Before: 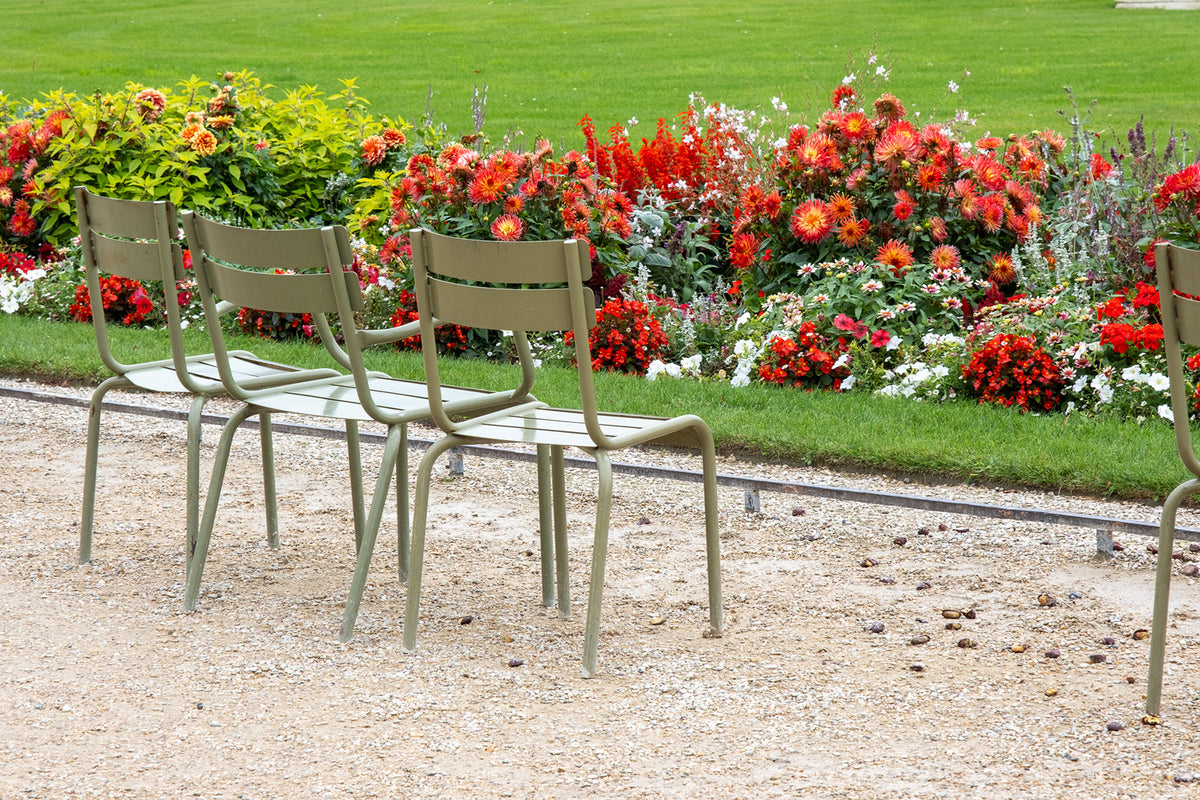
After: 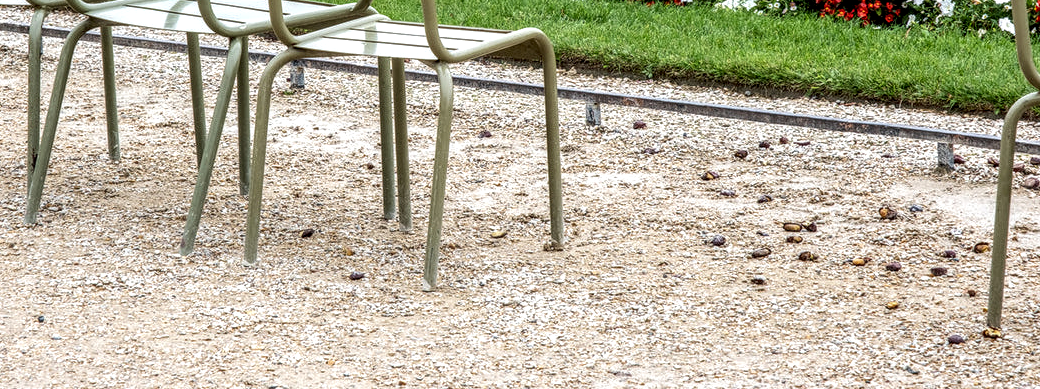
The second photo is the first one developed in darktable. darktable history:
crop and rotate: left 13.322%, top 48.399%, bottom 2.943%
local contrast: highlights 9%, shadows 37%, detail 183%, midtone range 0.477
